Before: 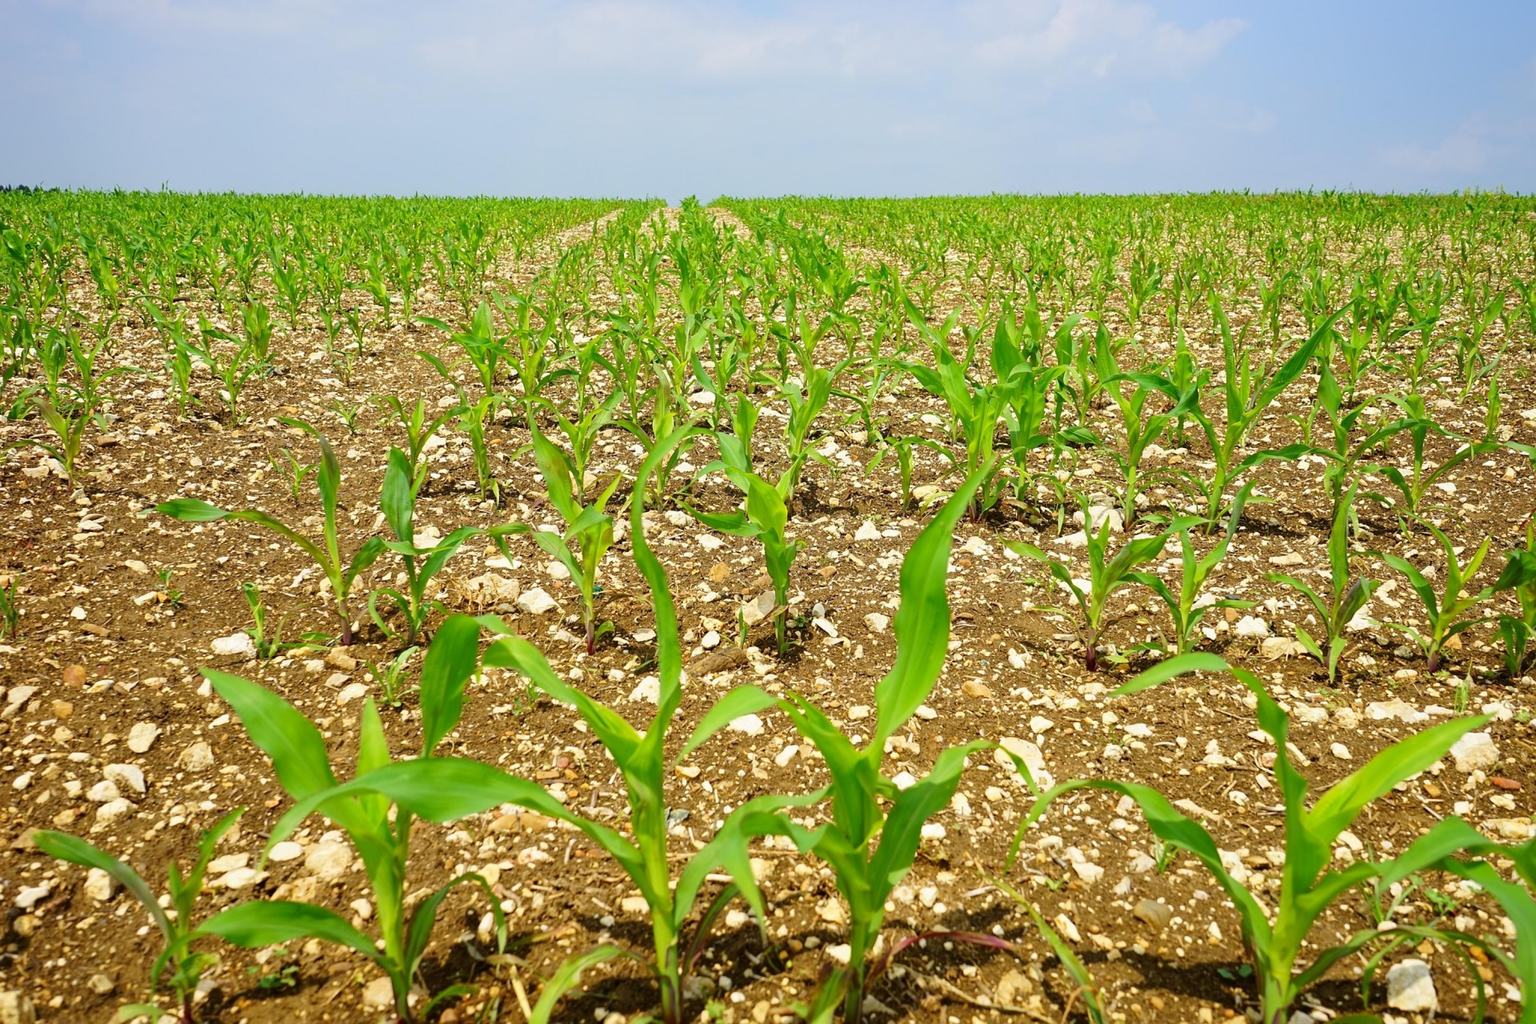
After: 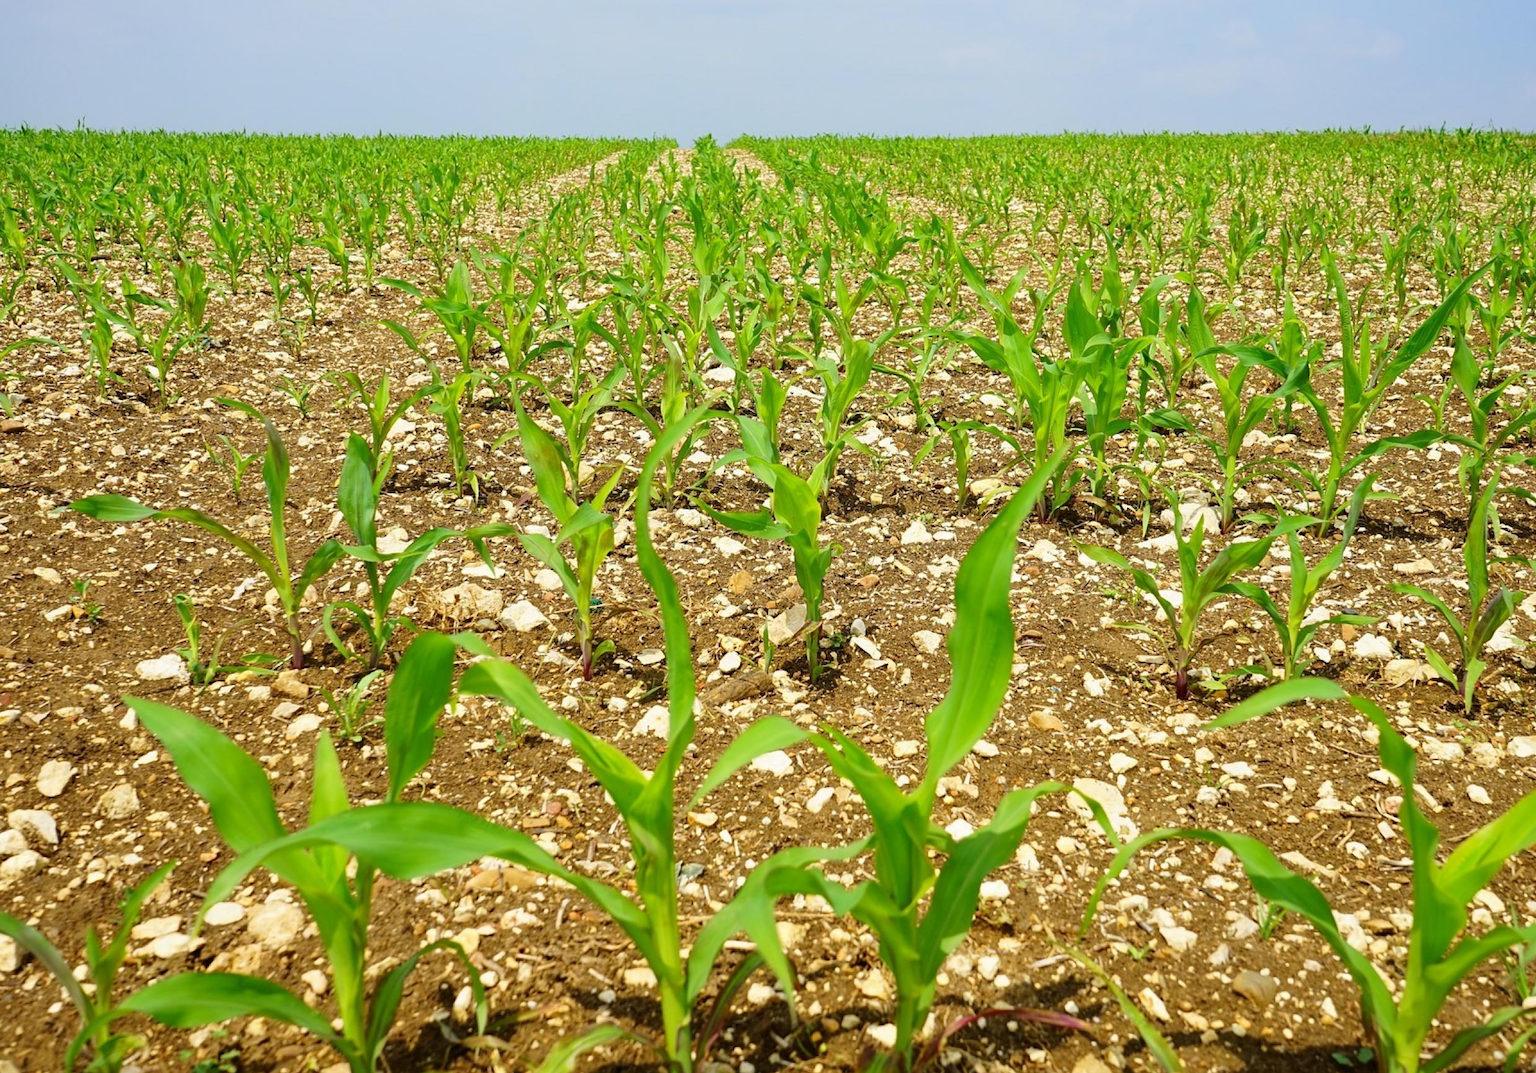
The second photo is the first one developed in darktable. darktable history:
crop: left 6.31%, top 8.073%, right 9.543%, bottom 3.645%
